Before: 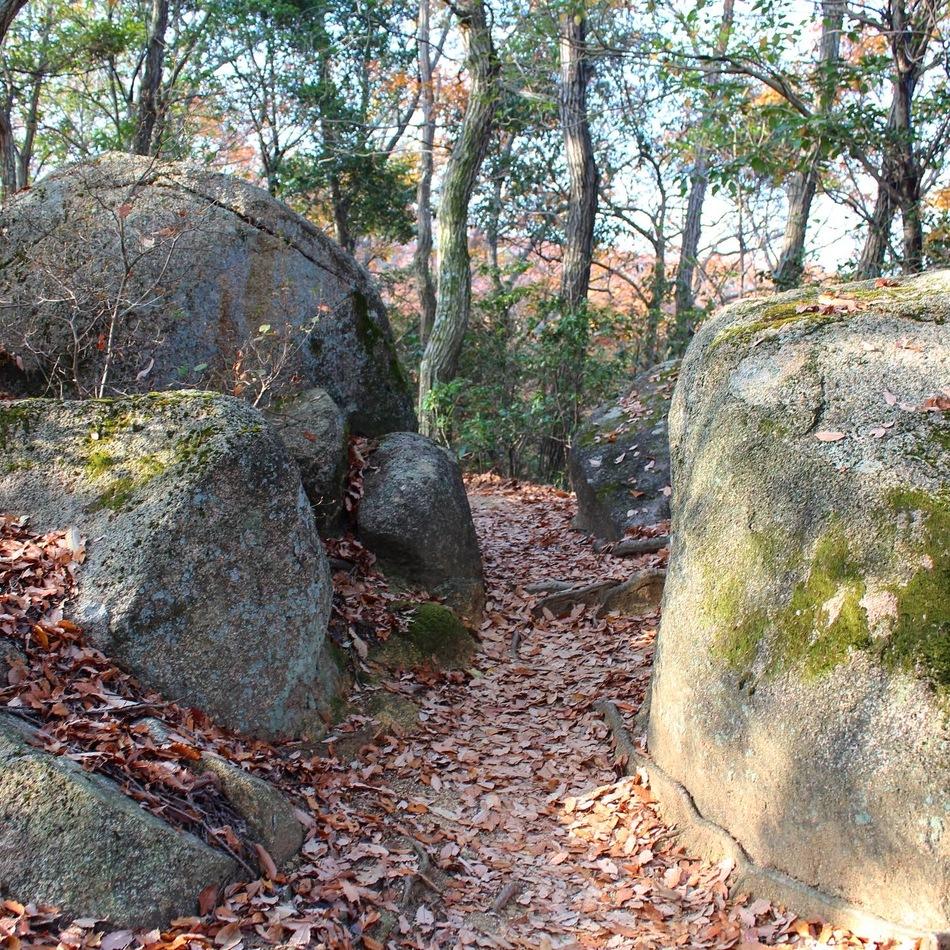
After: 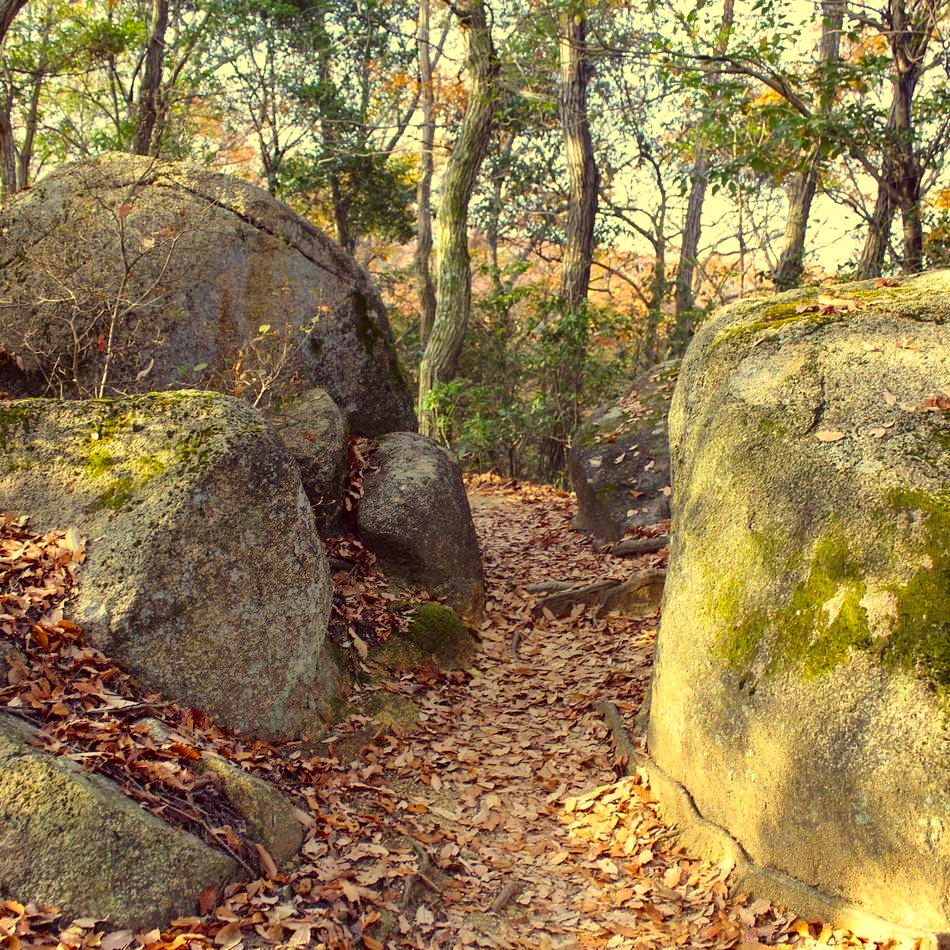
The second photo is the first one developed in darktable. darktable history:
shadows and highlights: white point adjustment 1, soften with gaussian
color correction: highlights a* -0.482, highlights b* 40, shadows a* 9.8, shadows b* -0.161
